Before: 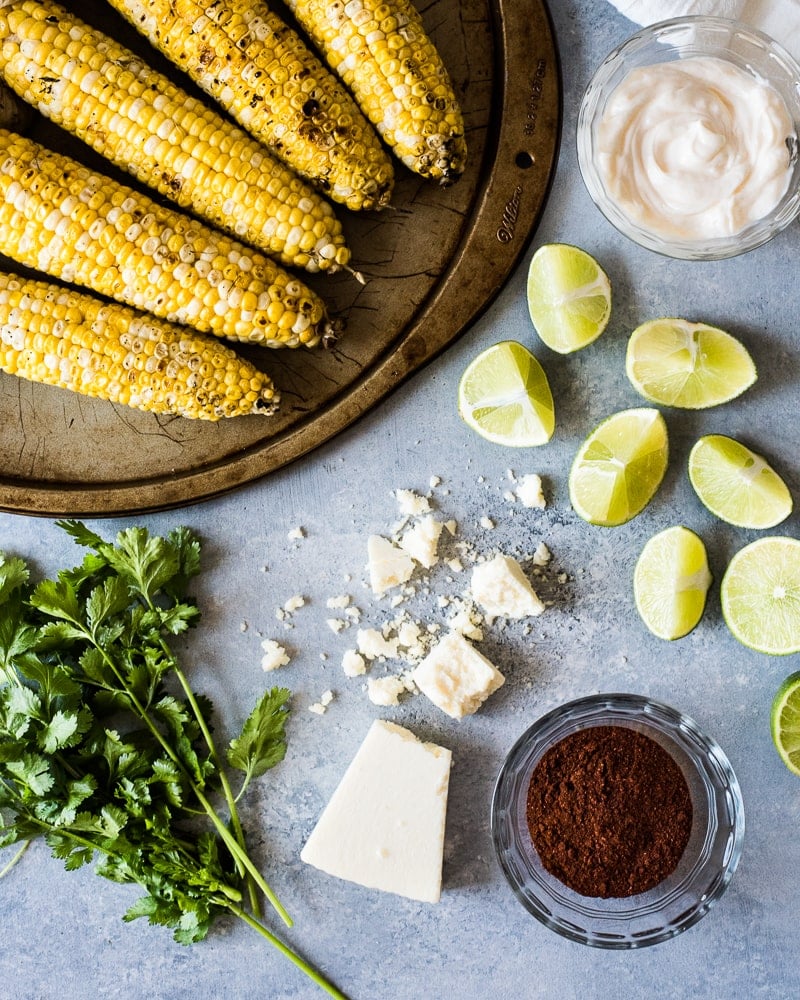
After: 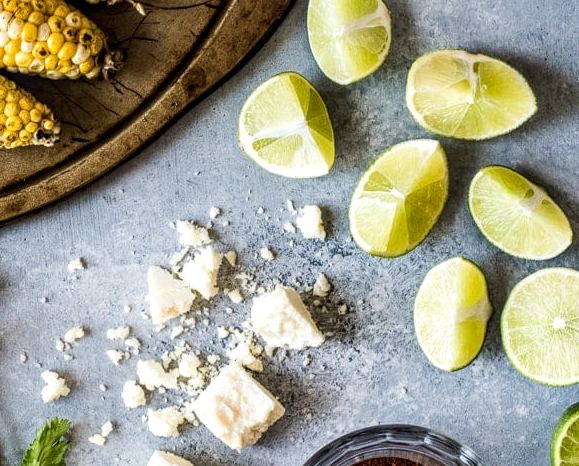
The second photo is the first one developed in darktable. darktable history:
crop and rotate: left 27.503%, top 26.905%, bottom 26.466%
local contrast: highlights 61%, detail 143%, midtone range 0.422
